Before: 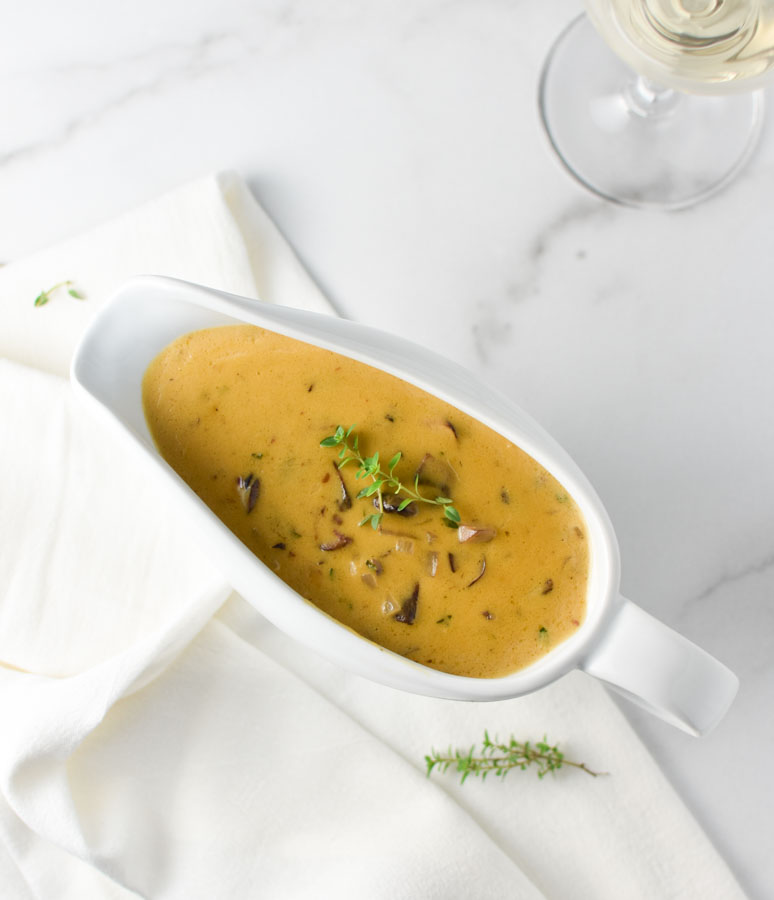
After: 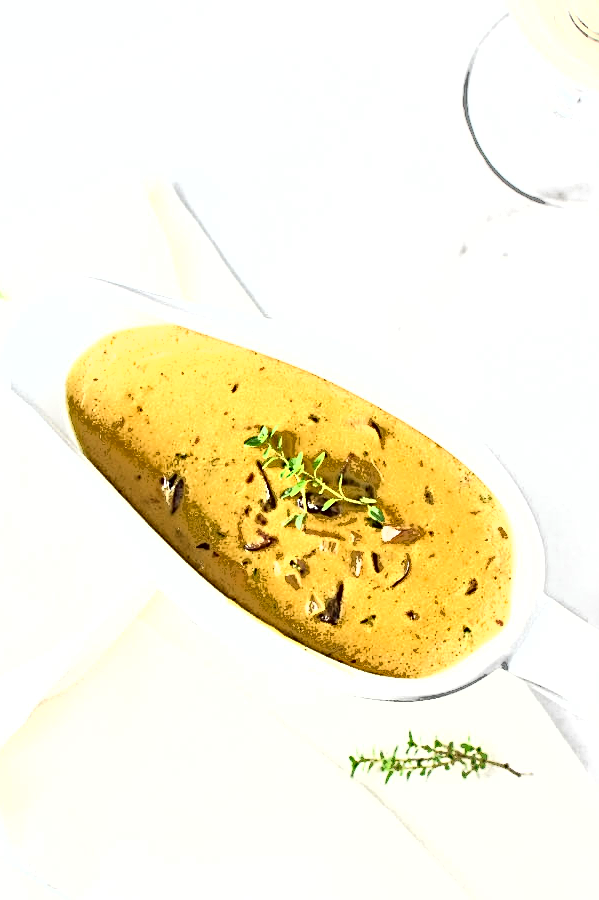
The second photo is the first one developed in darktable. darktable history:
sharpen: radius 4.001, amount 2
fill light: exposure -0.73 EV, center 0.69, width 2.2
exposure: black level correction -0.005, exposure 1 EV, compensate highlight preservation false
crop: left 9.88%, right 12.664%
